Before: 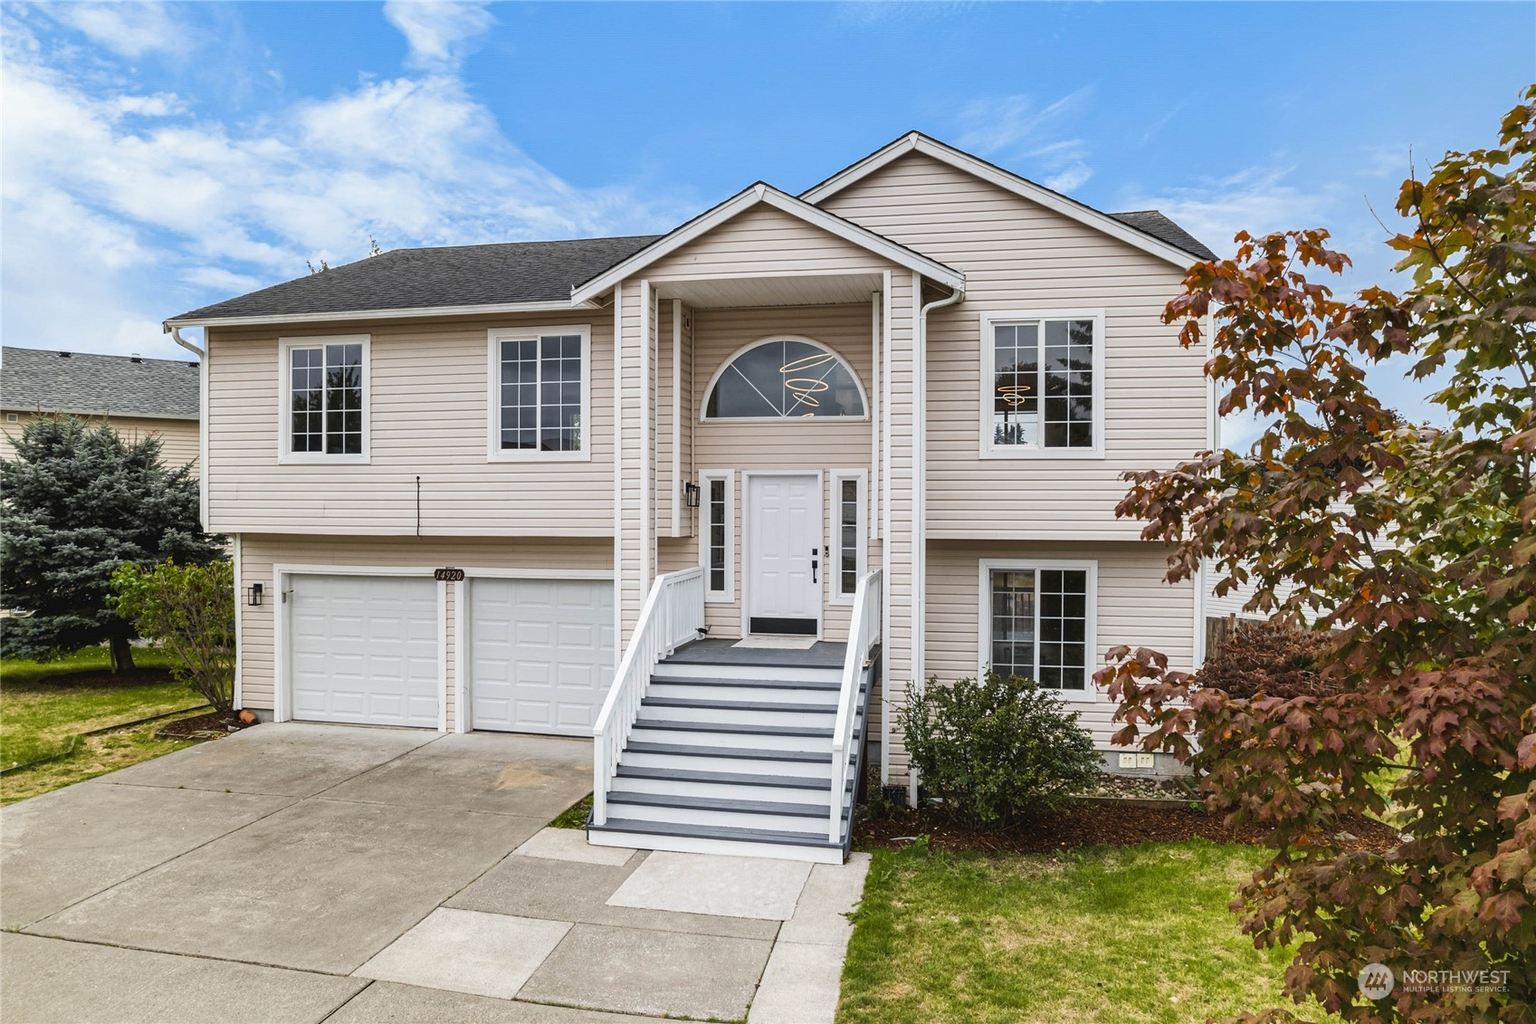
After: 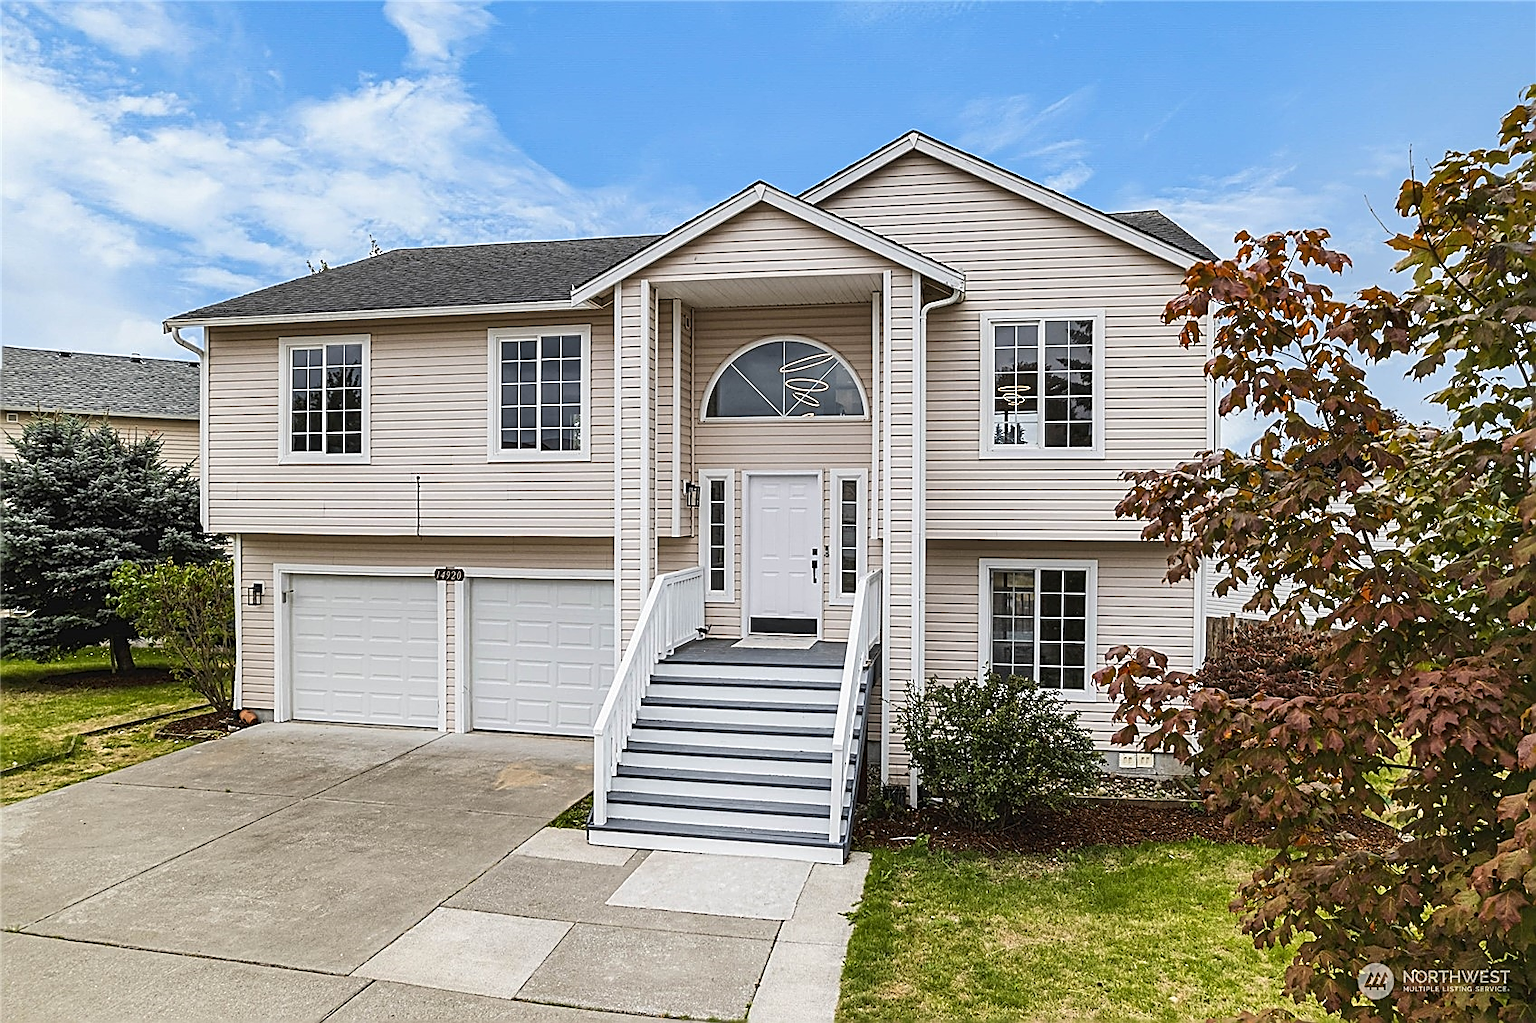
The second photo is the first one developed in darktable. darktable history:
sharpen: radius 1.707, amount 1.28
